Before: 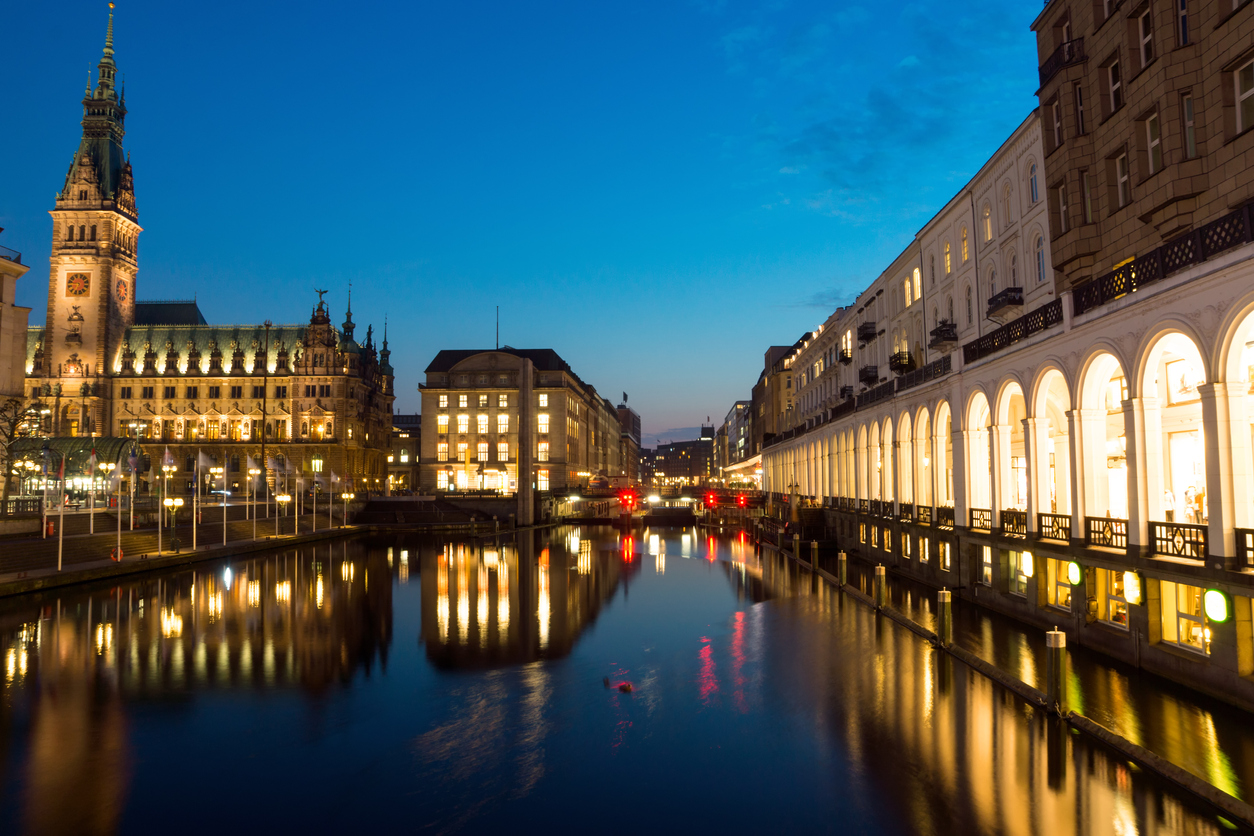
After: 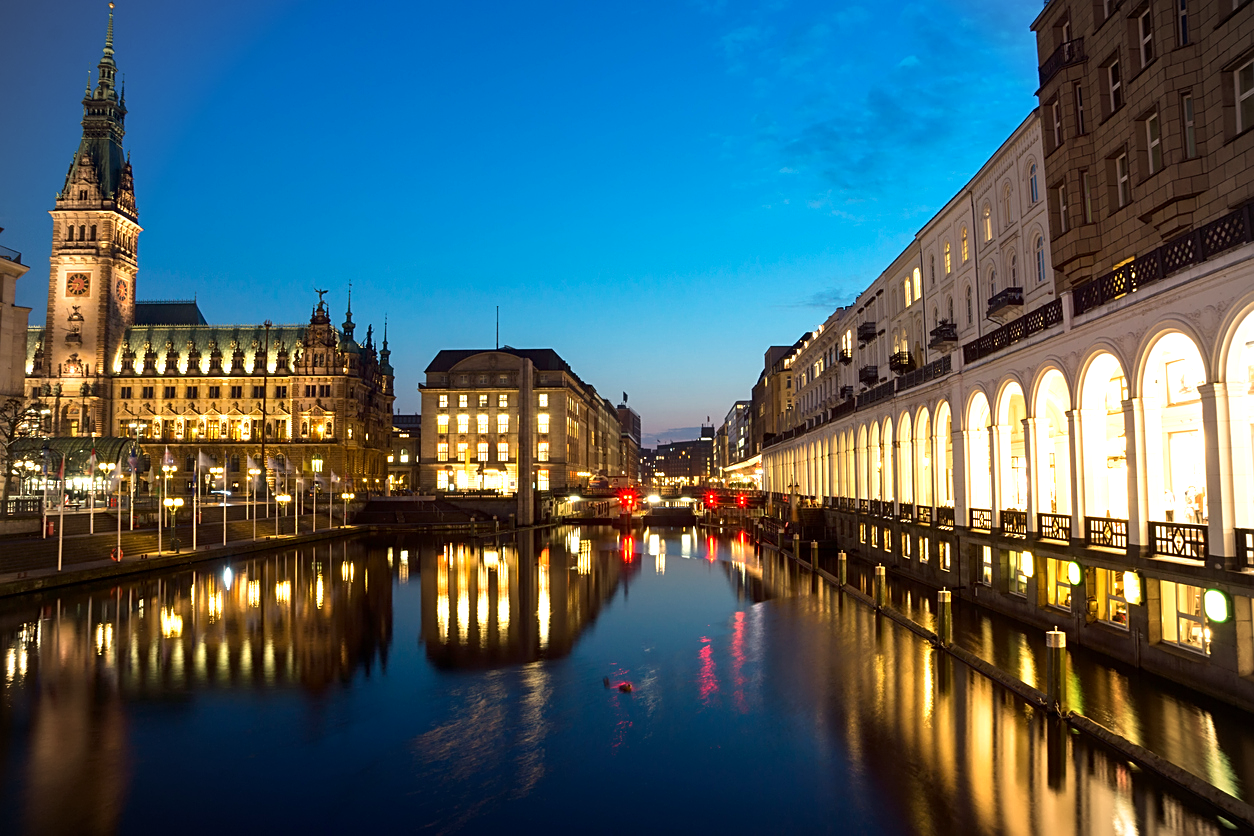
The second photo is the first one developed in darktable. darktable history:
exposure: exposure 0.507 EV, compensate highlight preservation false
contrast brightness saturation: contrast 0.03, brightness -0.04
sharpen: on, module defaults
vignetting: on, module defaults
